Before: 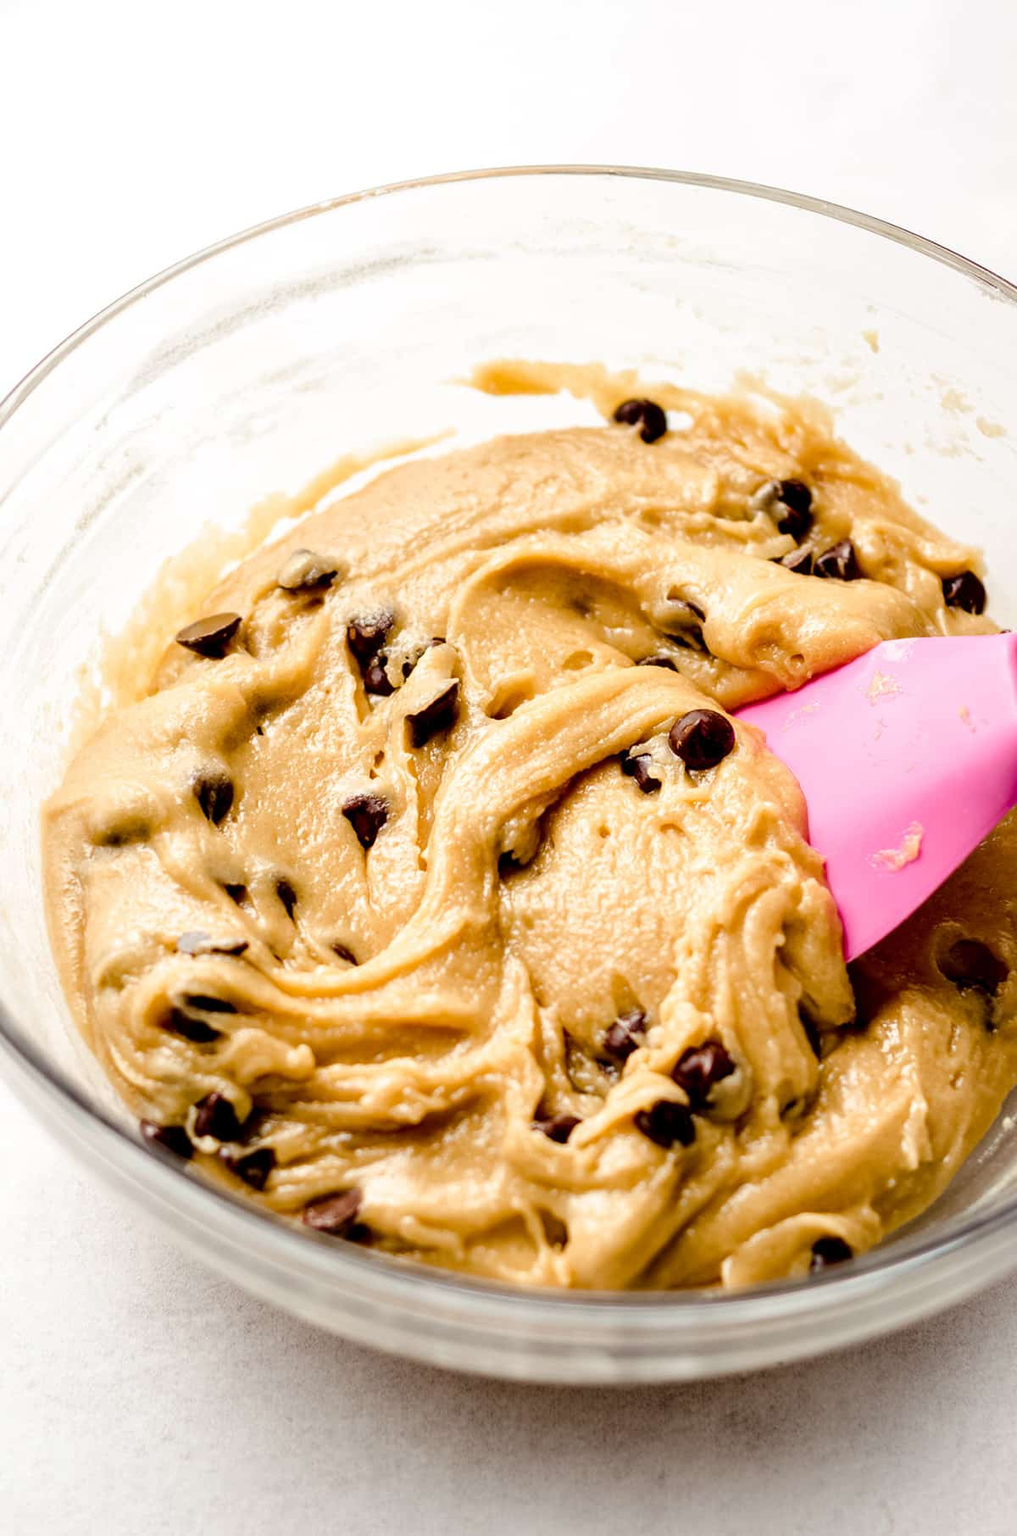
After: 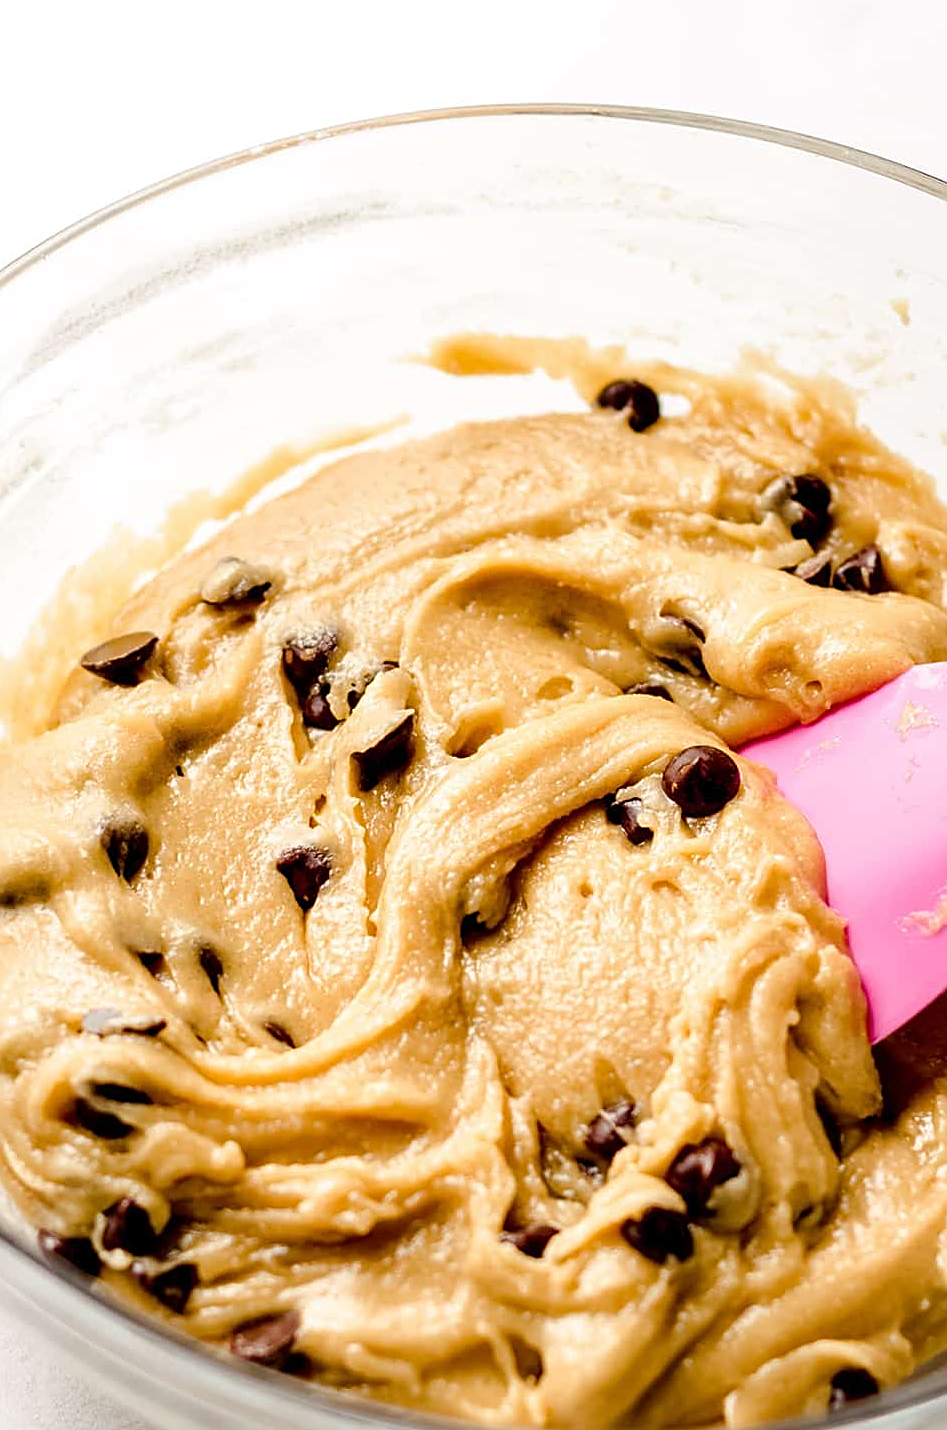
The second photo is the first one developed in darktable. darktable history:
crop and rotate: left 10.584%, top 5.06%, right 10.498%, bottom 15.99%
sharpen: on, module defaults
